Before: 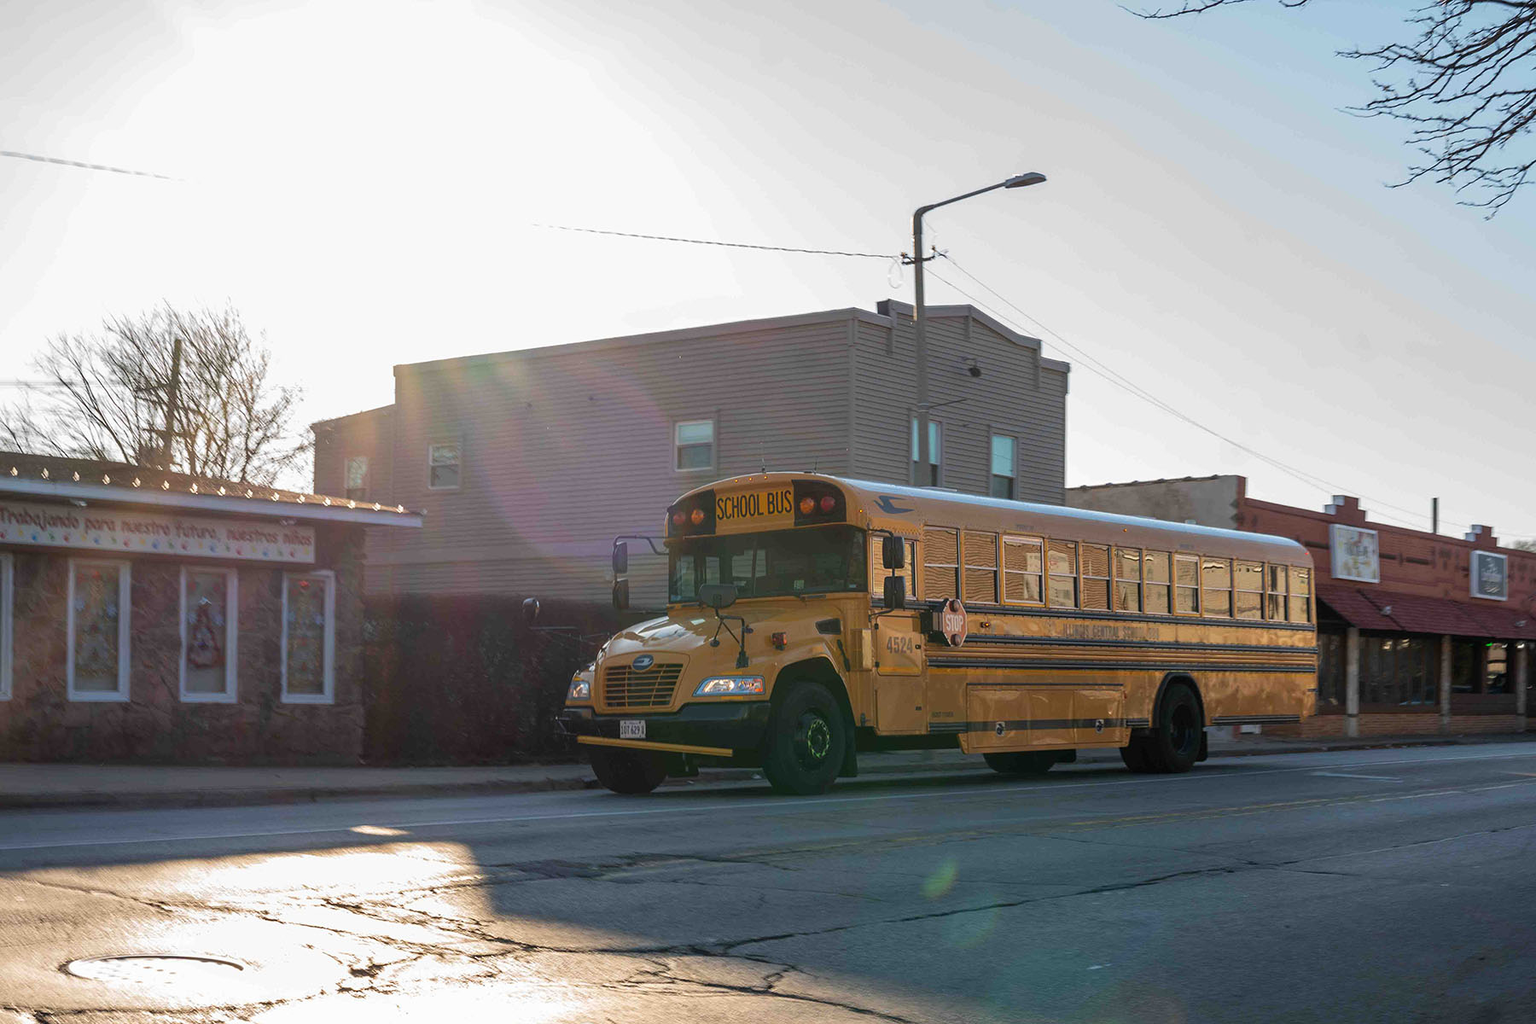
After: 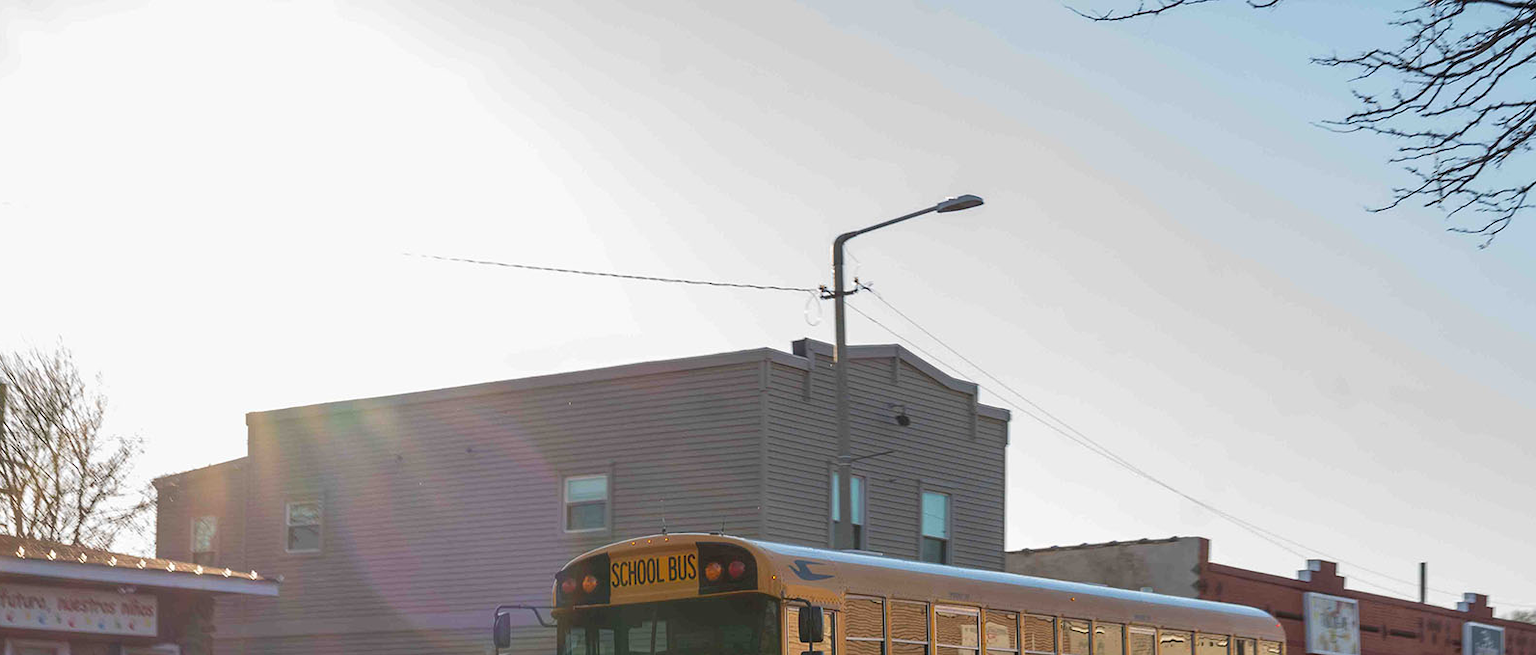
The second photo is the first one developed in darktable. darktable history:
crop and rotate: left 11.467%, bottom 43.316%
